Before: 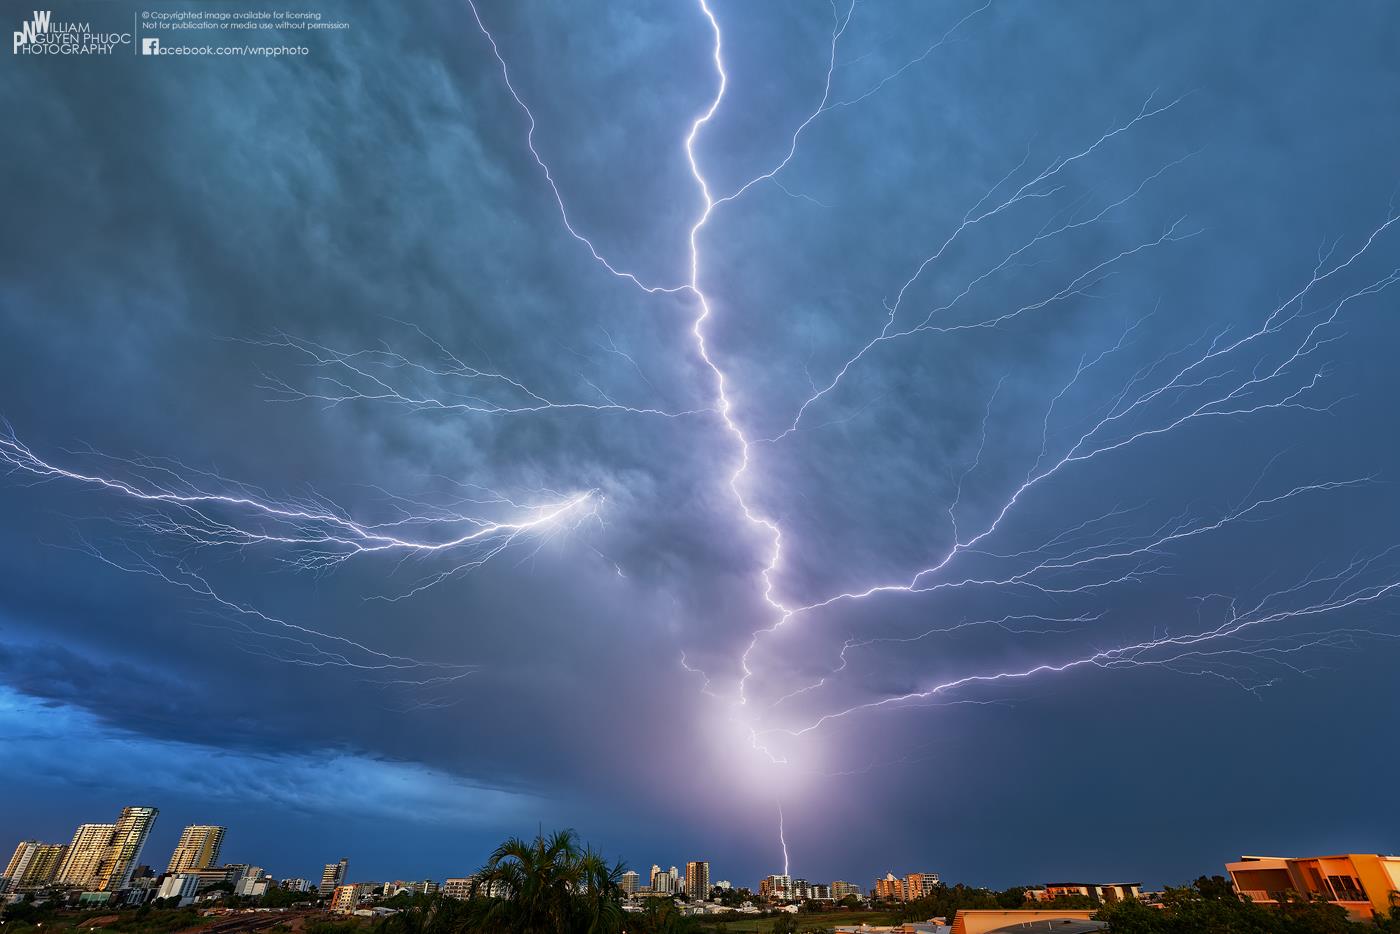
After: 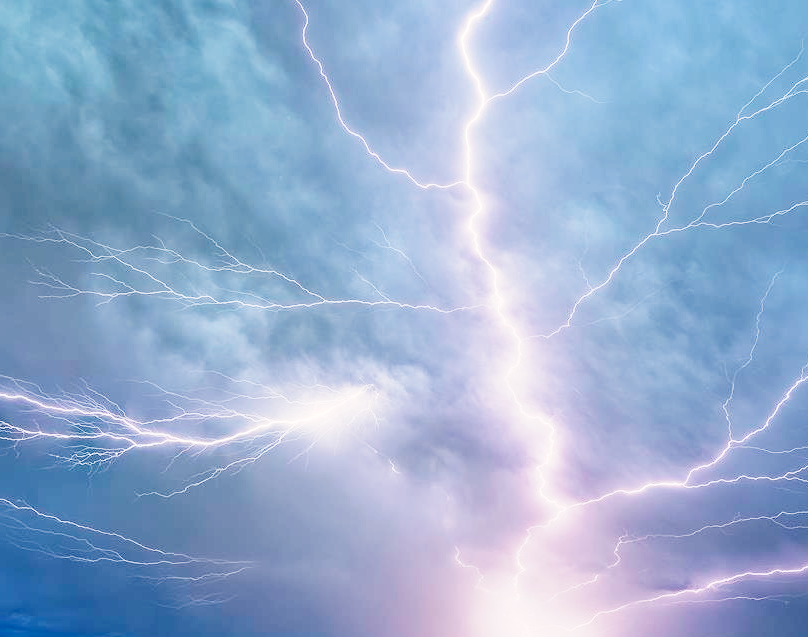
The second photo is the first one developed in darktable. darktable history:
crop: left 16.202%, top 11.208%, right 26.045%, bottom 20.557%
base curve: curves: ch0 [(0, 0) (0, 0.001) (0.001, 0.001) (0.004, 0.002) (0.007, 0.004) (0.015, 0.013) (0.033, 0.045) (0.052, 0.096) (0.075, 0.17) (0.099, 0.241) (0.163, 0.42) (0.219, 0.55) (0.259, 0.616) (0.327, 0.722) (0.365, 0.765) (0.522, 0.873) (0.547, 0.881) (0.689, 0.919) (0.826, 0.952) (1, 1)], preserve colors none
white balance: red 1.127, blue 0.943
